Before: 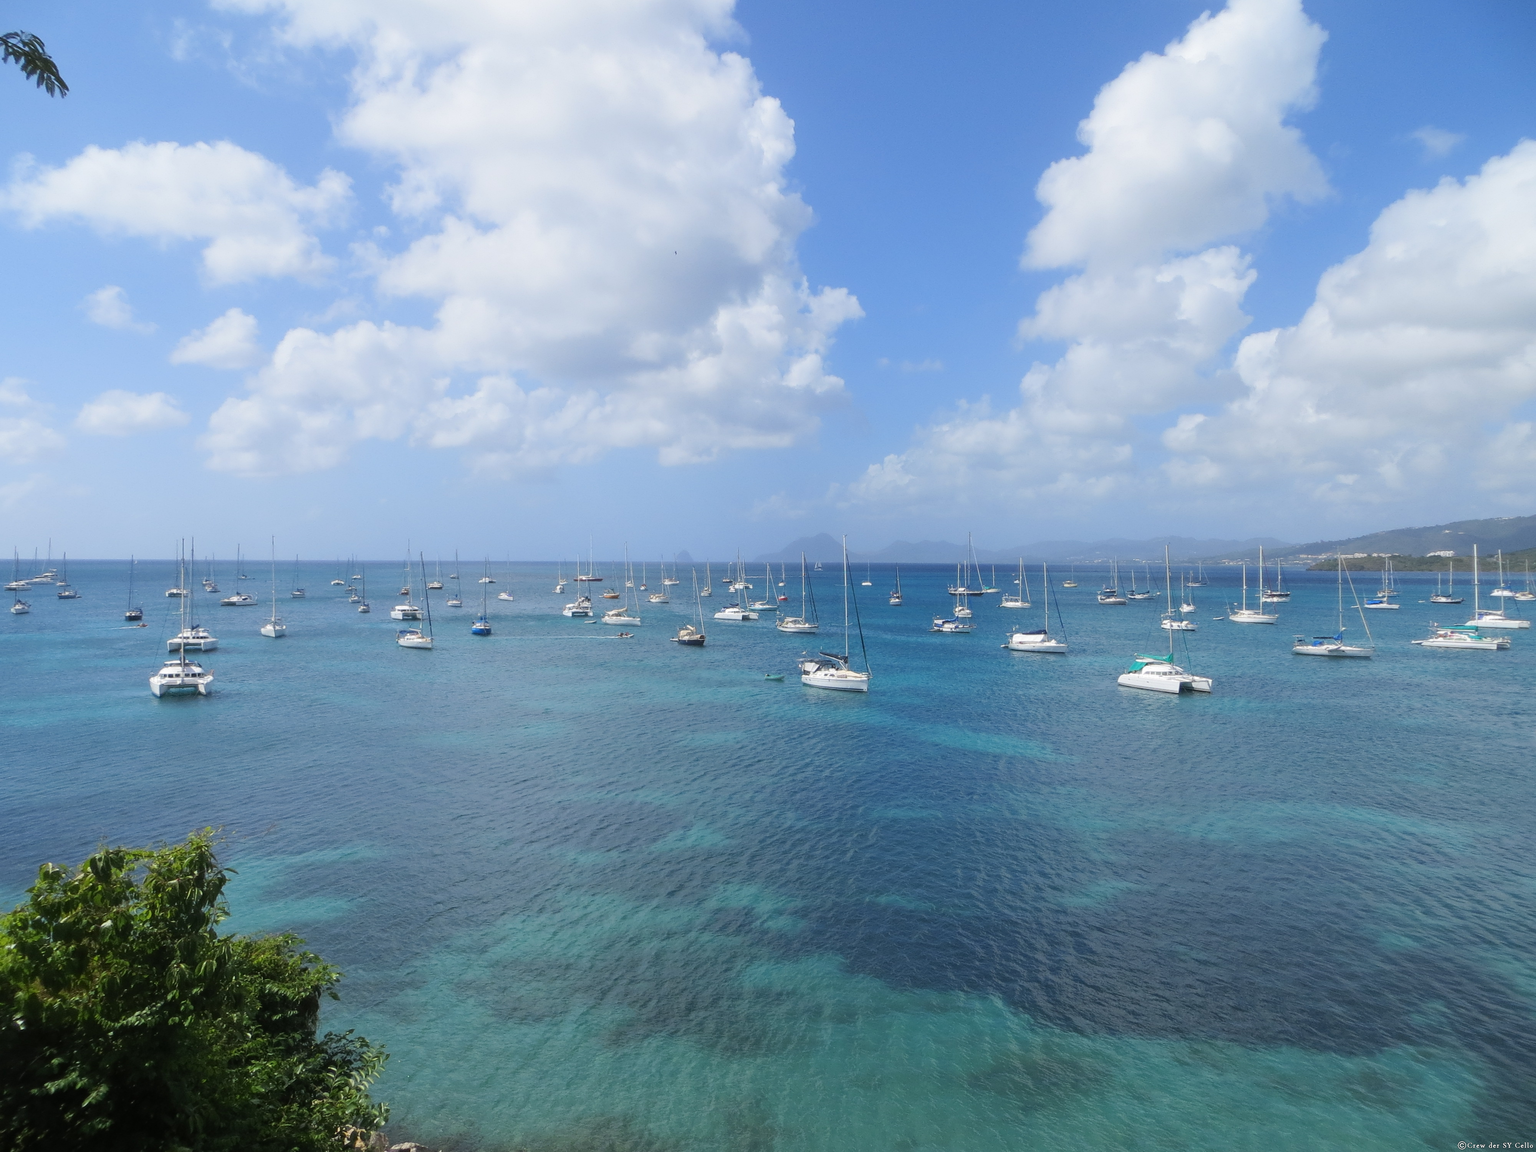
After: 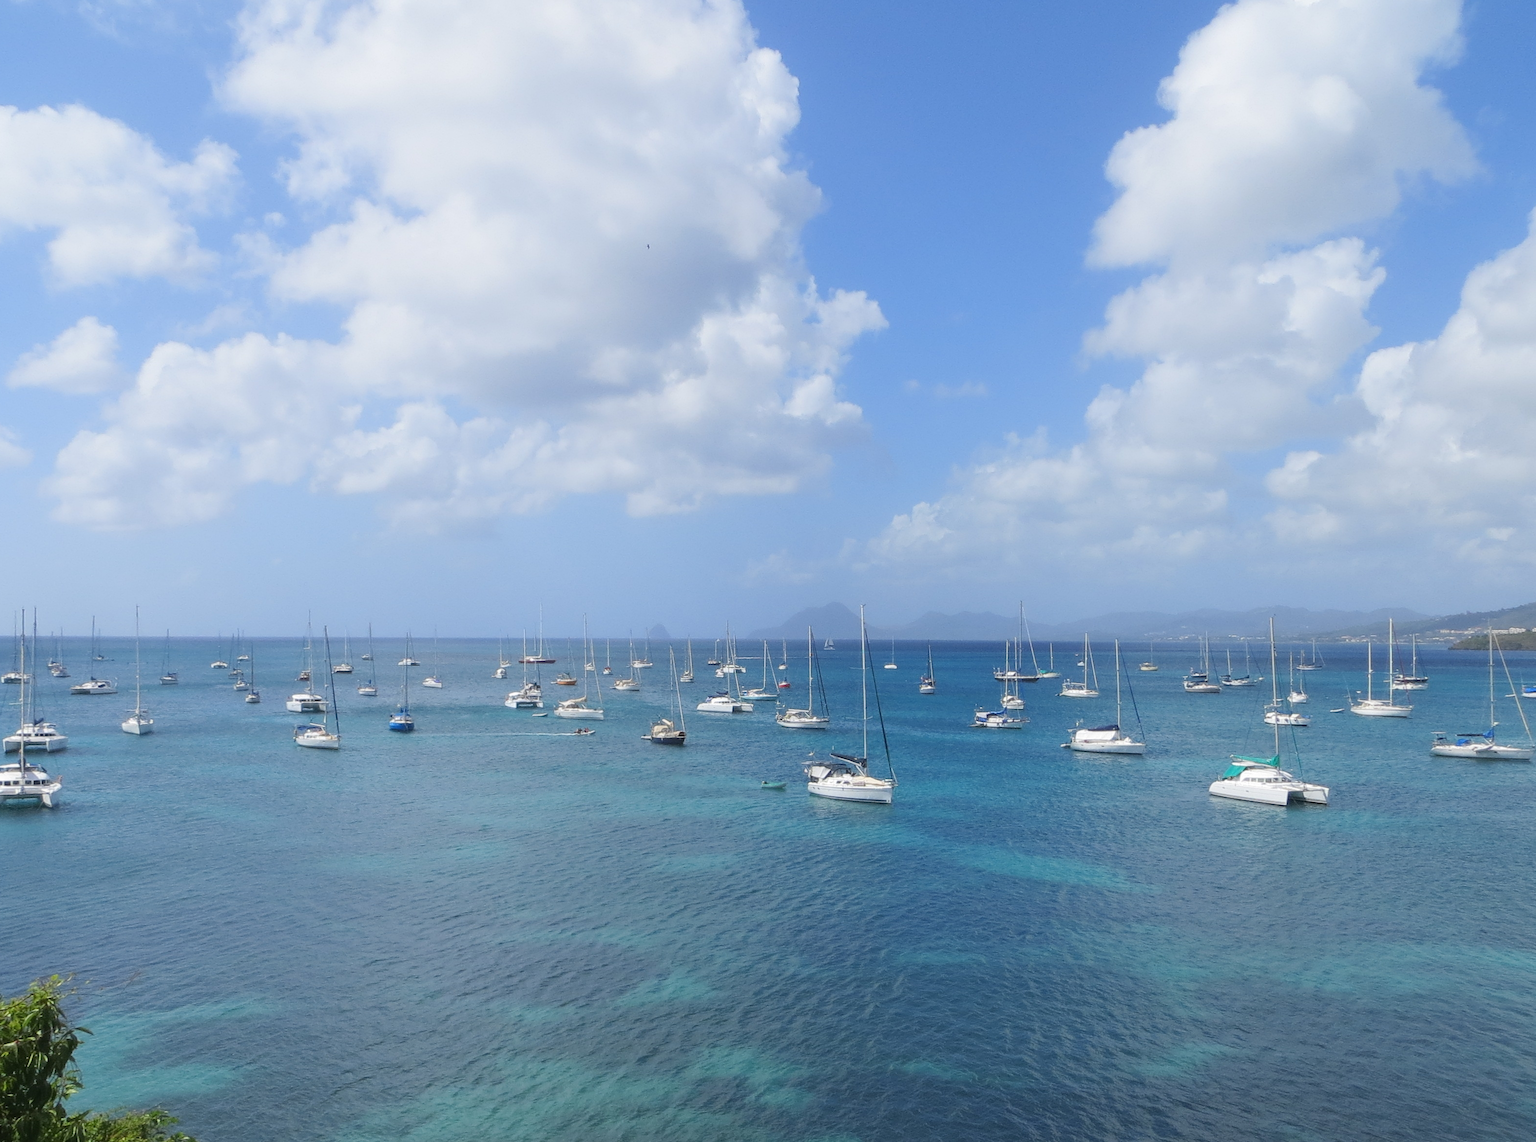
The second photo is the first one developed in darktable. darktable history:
crop and rotate: left 10.77%, top 5.1%, right 10.41%, bottom 16.76%
color balance rgb: on, module defaults
